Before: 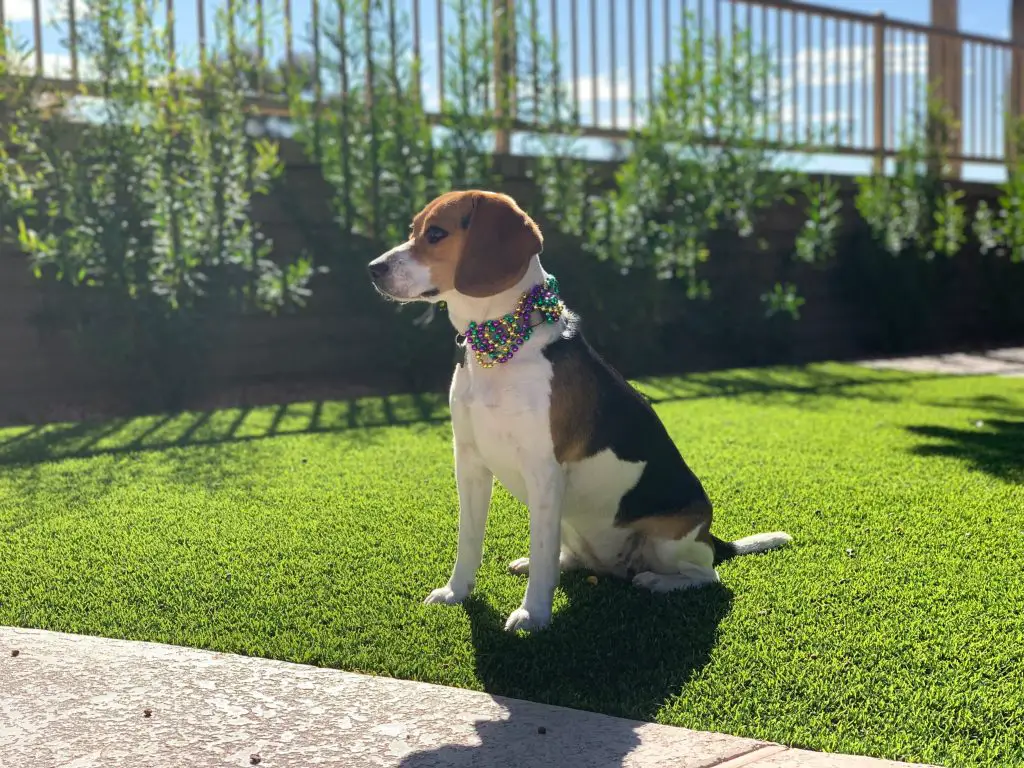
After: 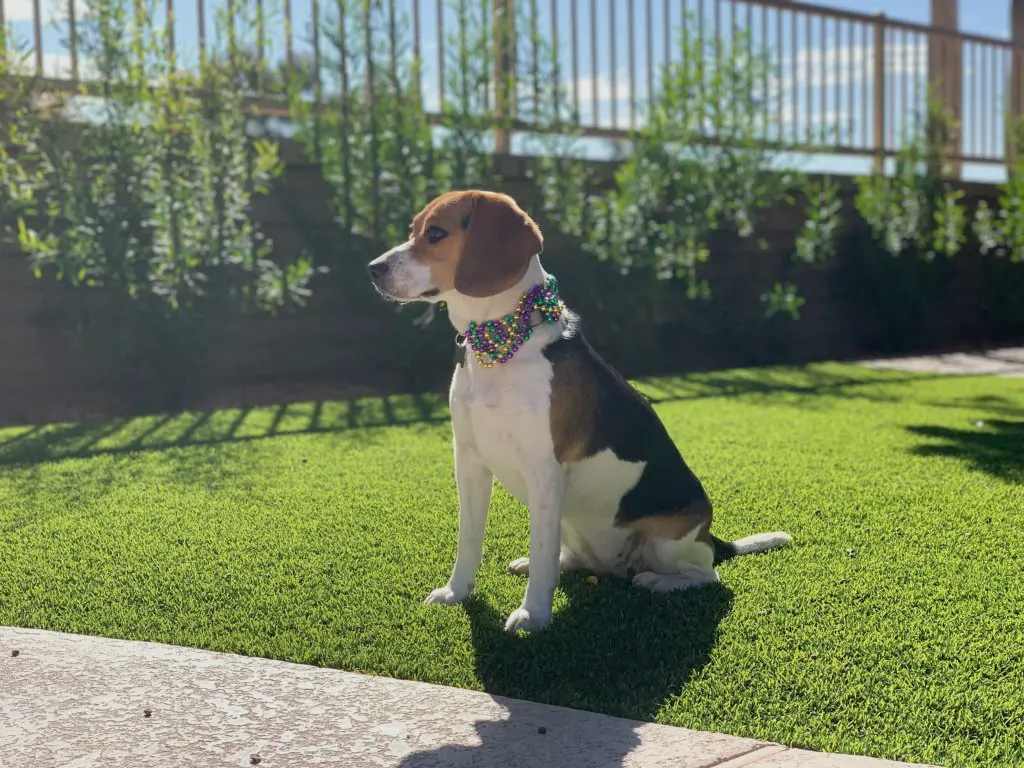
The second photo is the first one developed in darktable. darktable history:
color balance: contrast -15%
exposure: black level correction 0.002, compensate highlight preservation false
